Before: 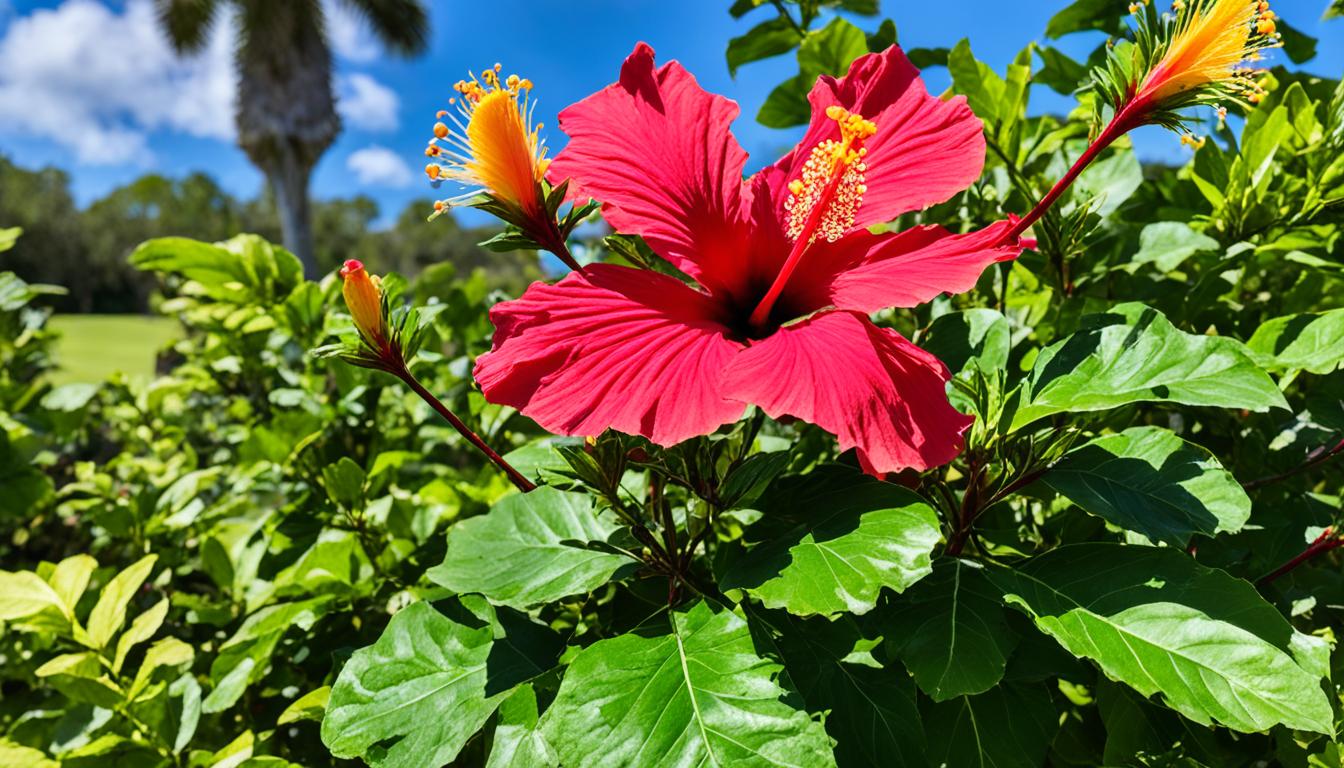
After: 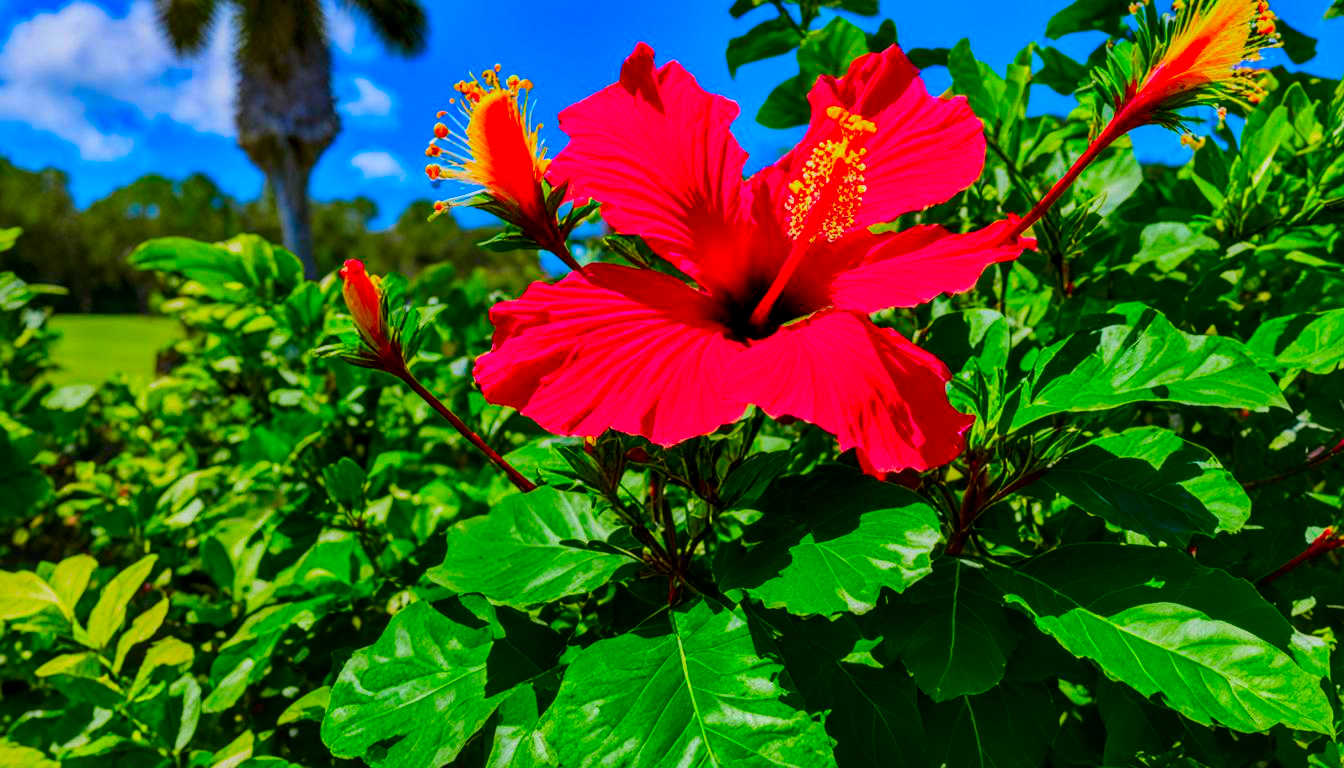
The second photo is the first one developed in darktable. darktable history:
exposure: exposure -0.582 EV, compensate highlight preservation false
local contrast: on, module defaults
color correction: highlights a* 1.59, highlights b* -1.7, saturation 2.48
